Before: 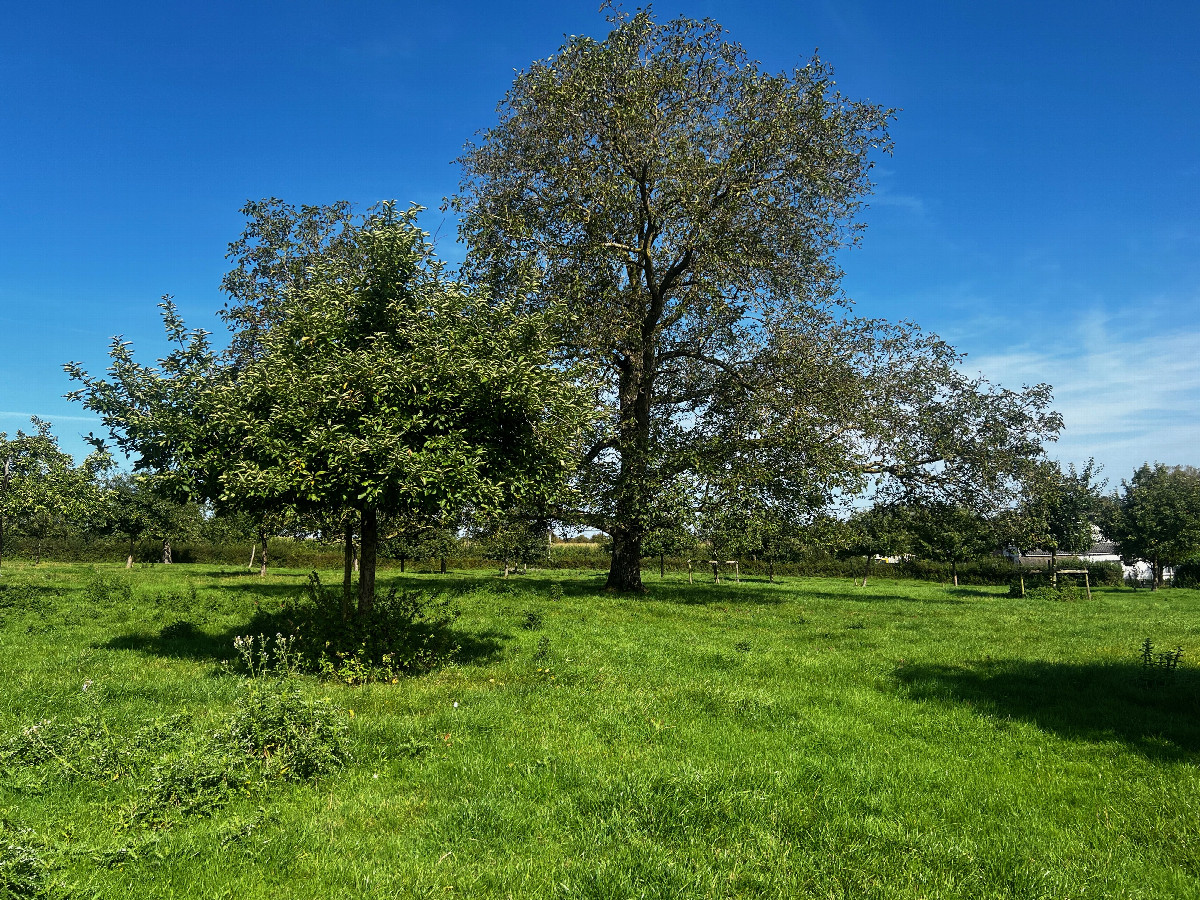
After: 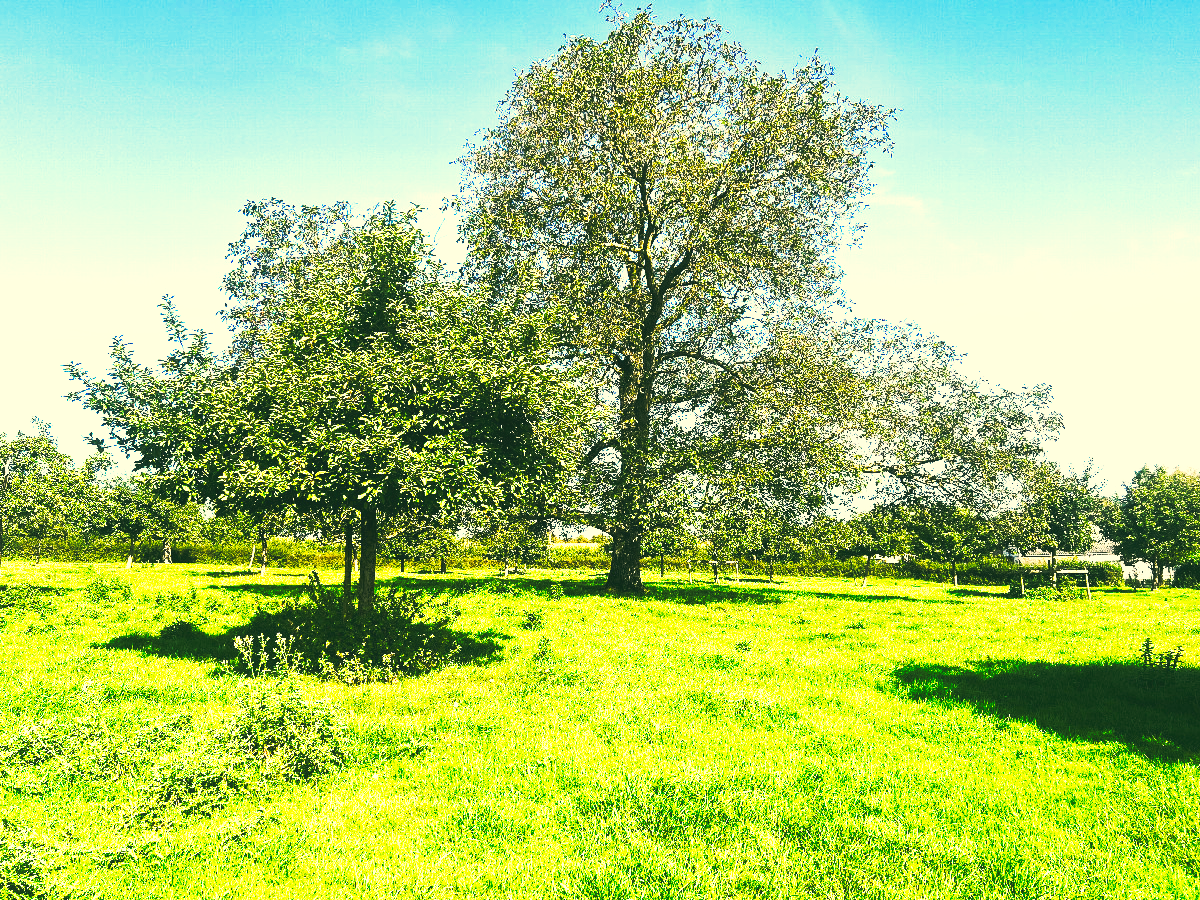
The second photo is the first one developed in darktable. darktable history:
base curve: curves: ch0 [(0, 0.015) (0.085, 0.116) (0.134, 0.298) (0.19, 0.545) (0.296, 0.764) (0.599, 0.982) (1, 1)], preserve colors none
exposure: exposure 1.064 EV, compensate highlight preservation false
color correction: highlights a* 4.66, highlights b* 23.88, shadows a* -15.63, shadows b* 3.89
levels: levels [0, 0.476, 0.951]
